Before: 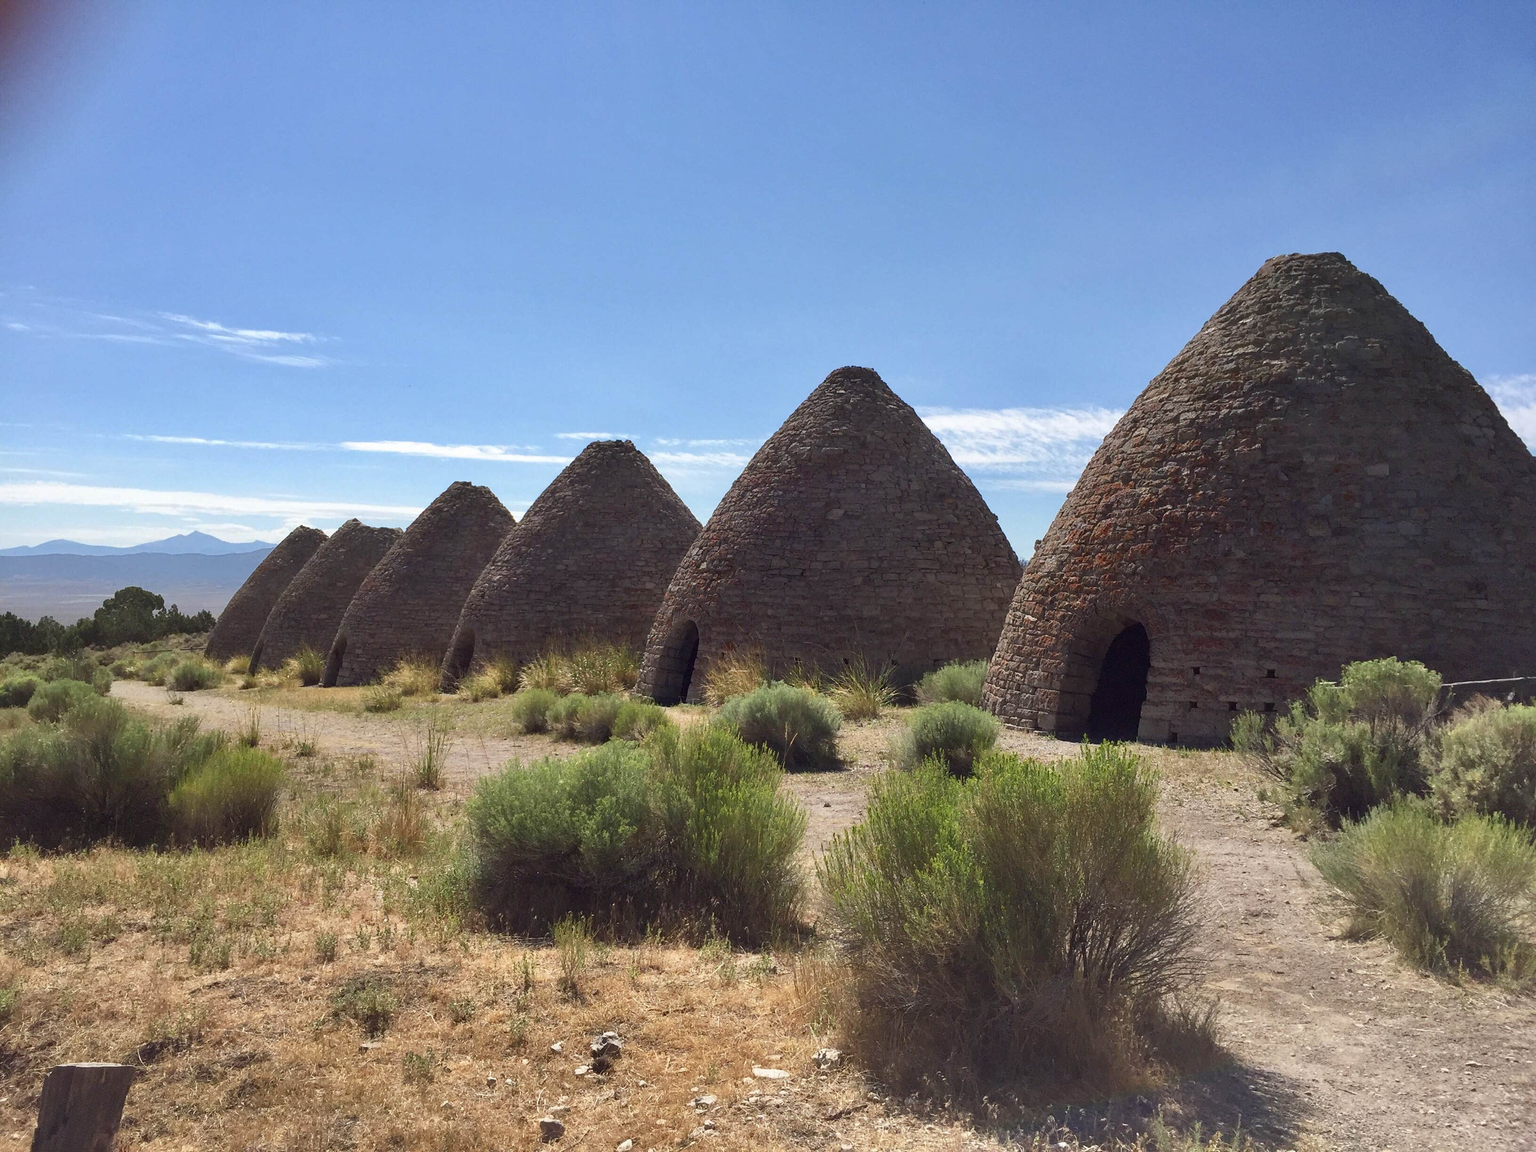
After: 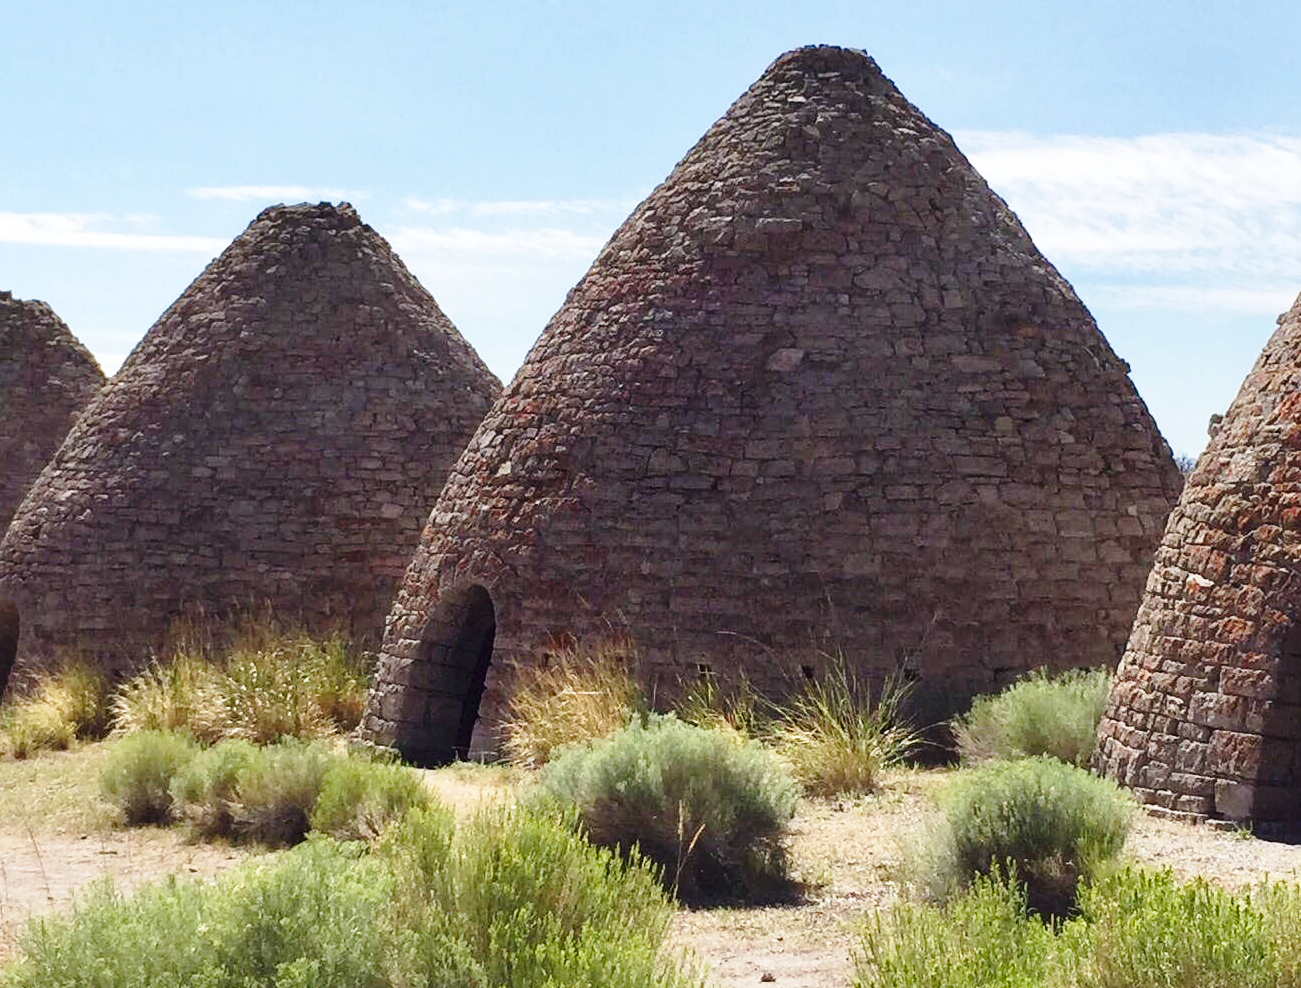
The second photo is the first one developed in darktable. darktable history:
base curve: curves: ch0 [(0, 0) (0.028, 0.03) (0.121, 0.232) (0.46, 0.748) (0.859, 0.968) (1, 1)], preserve colors none
crop: left 30.346%, top 29.945%, right 29.766%, bottom 29.688%
